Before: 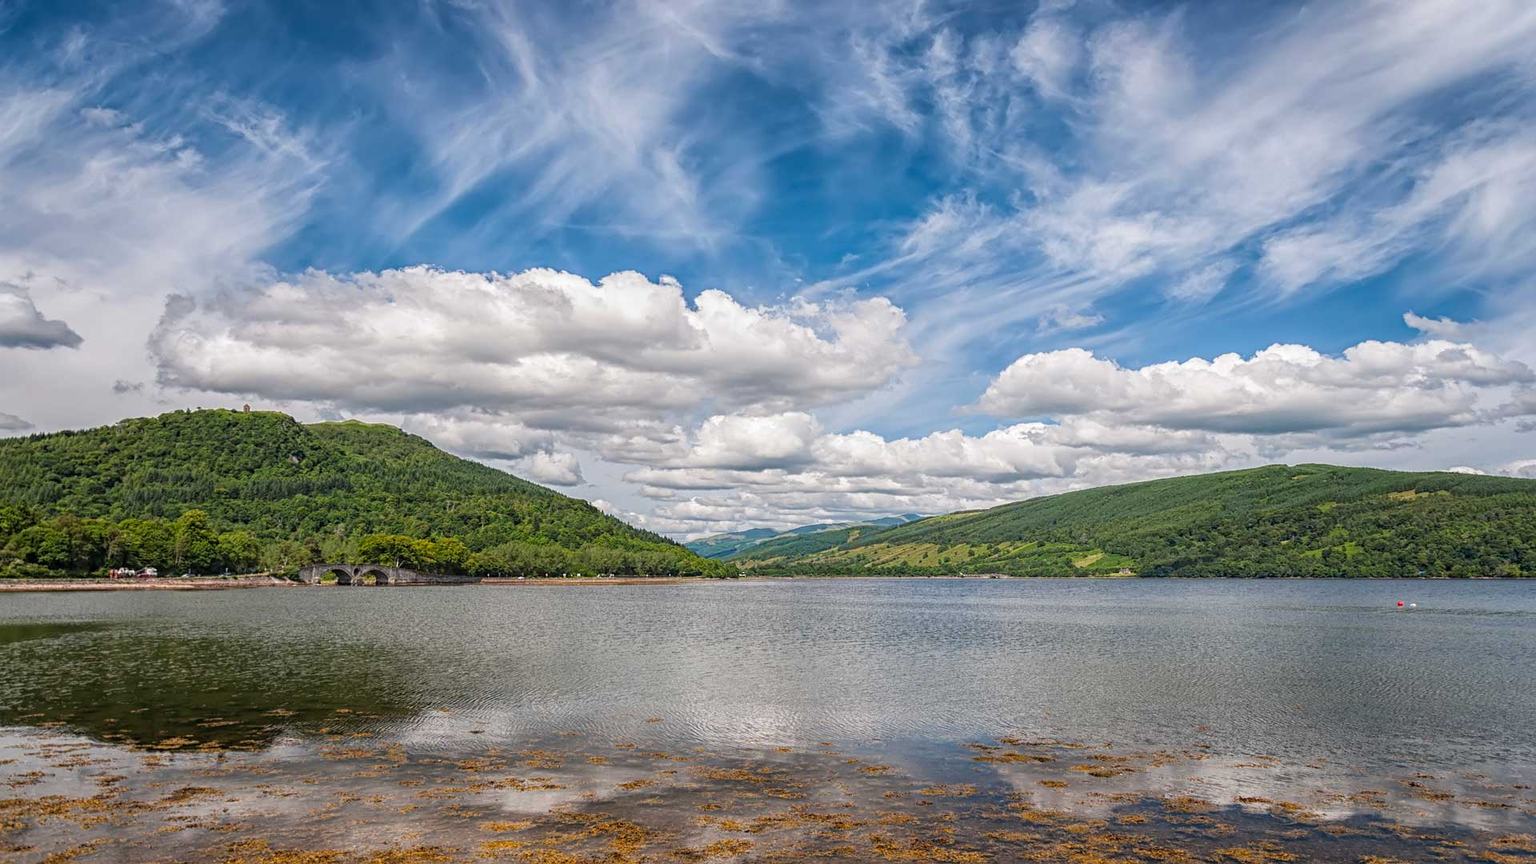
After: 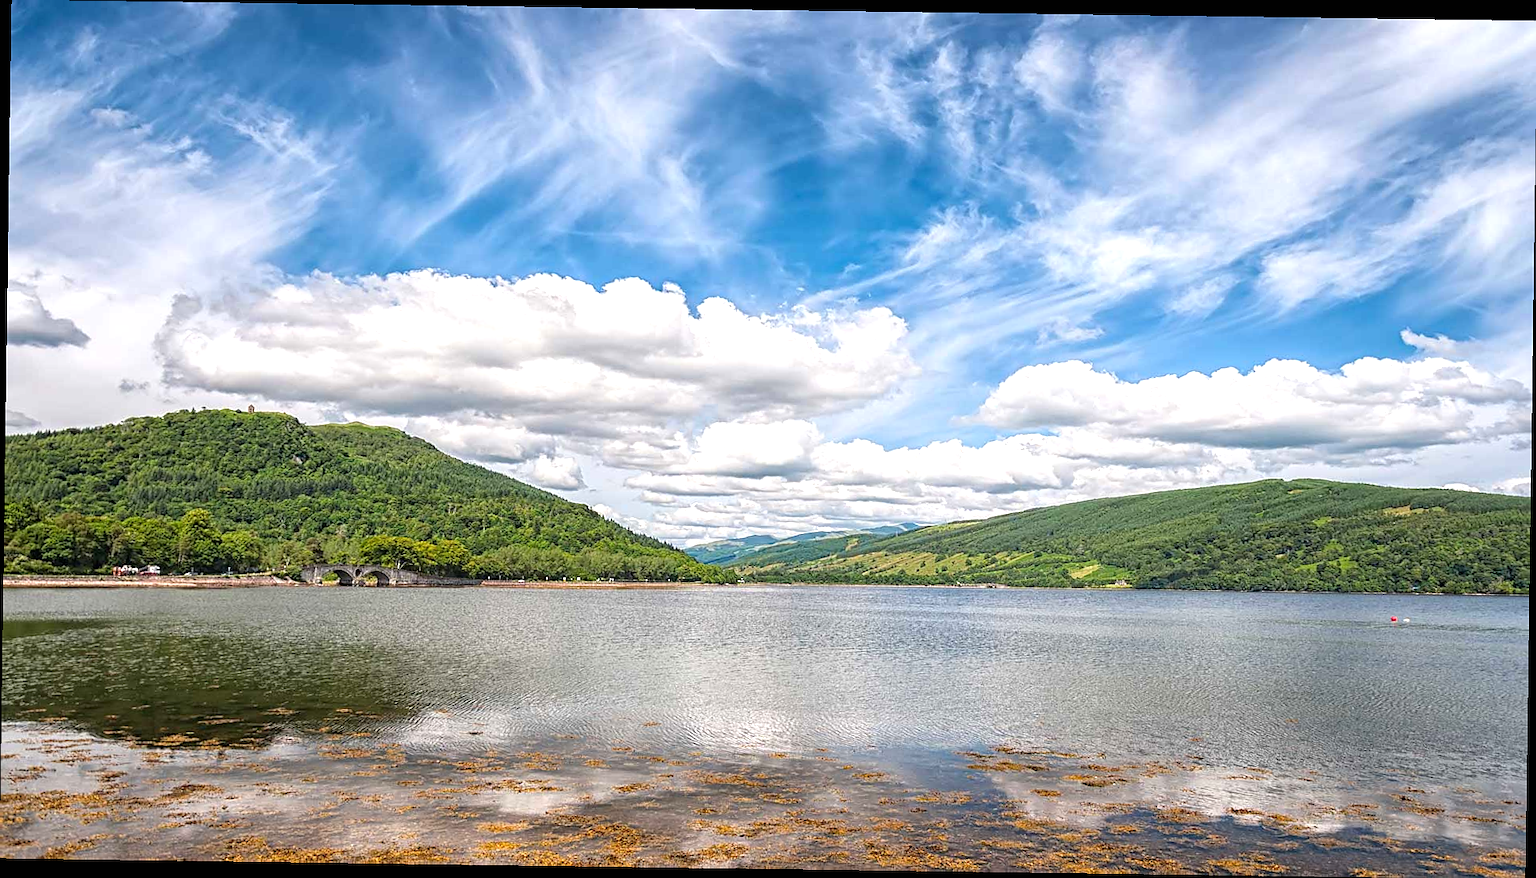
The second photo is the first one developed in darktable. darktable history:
exposure: black level correction 0, exposure 0.7 EV, compensate exposure bias true, compensate highlight preservation false
sharpen: radius 0.969, amount 0.604
rotate and perspective: rotation 0.8°, automatic cropping off
